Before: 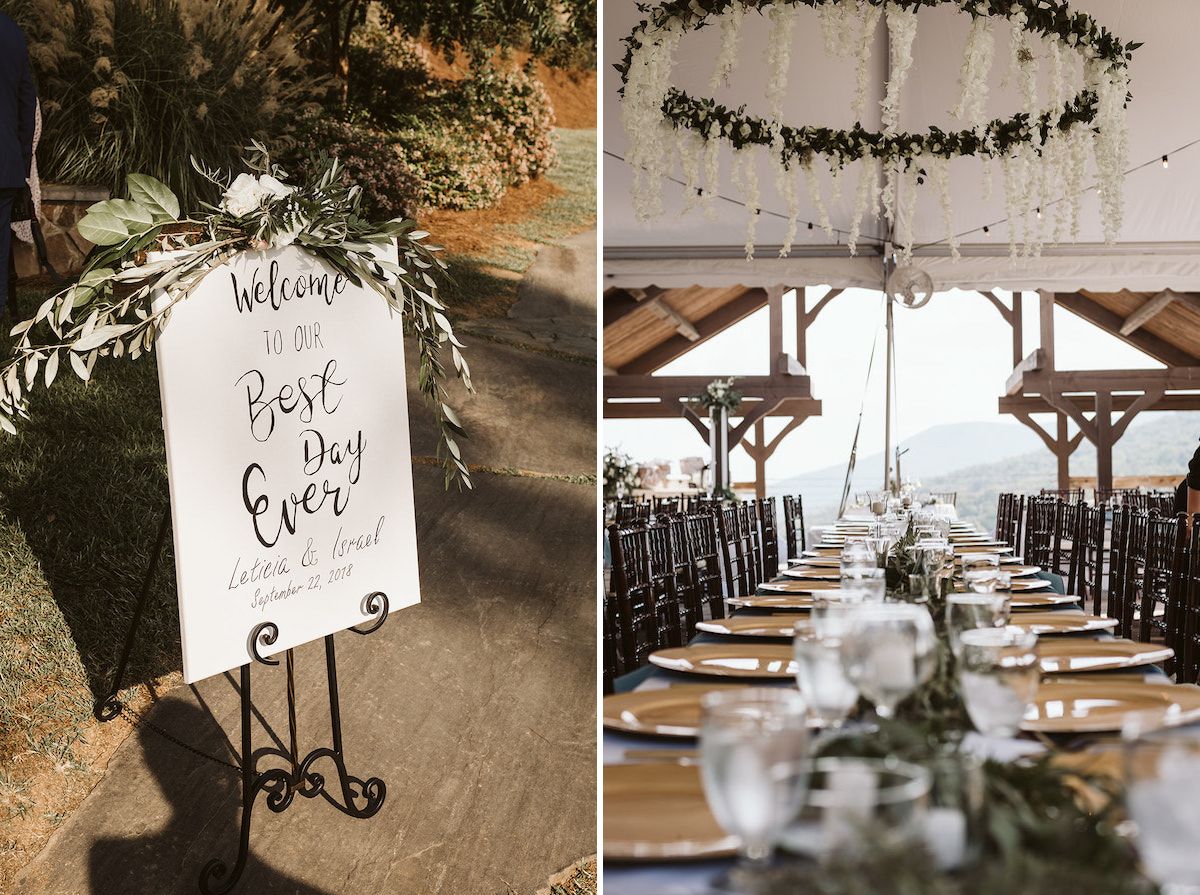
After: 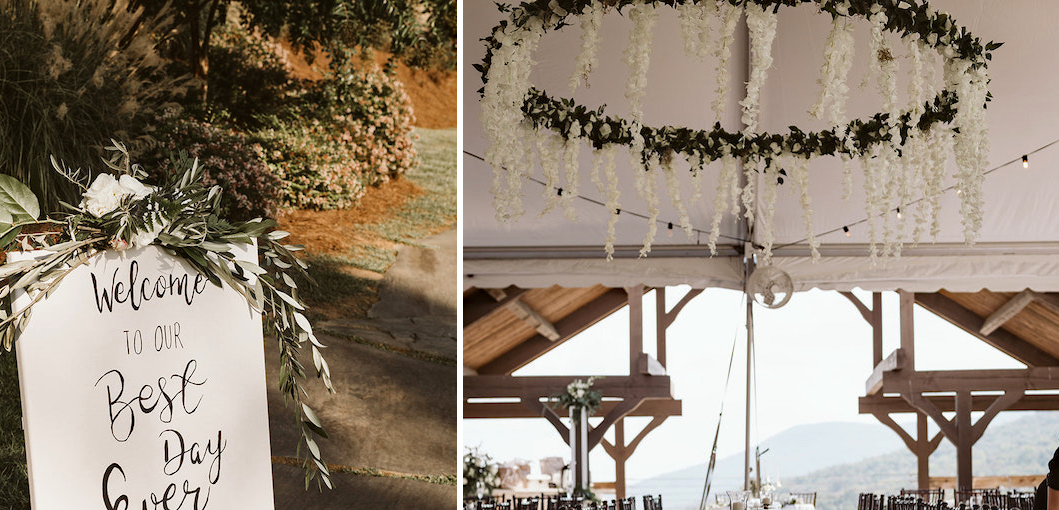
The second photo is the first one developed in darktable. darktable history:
haze removal: compatibility mode true, adaptive false
crop and rotate: left 11.744%, bottom 42.912%
